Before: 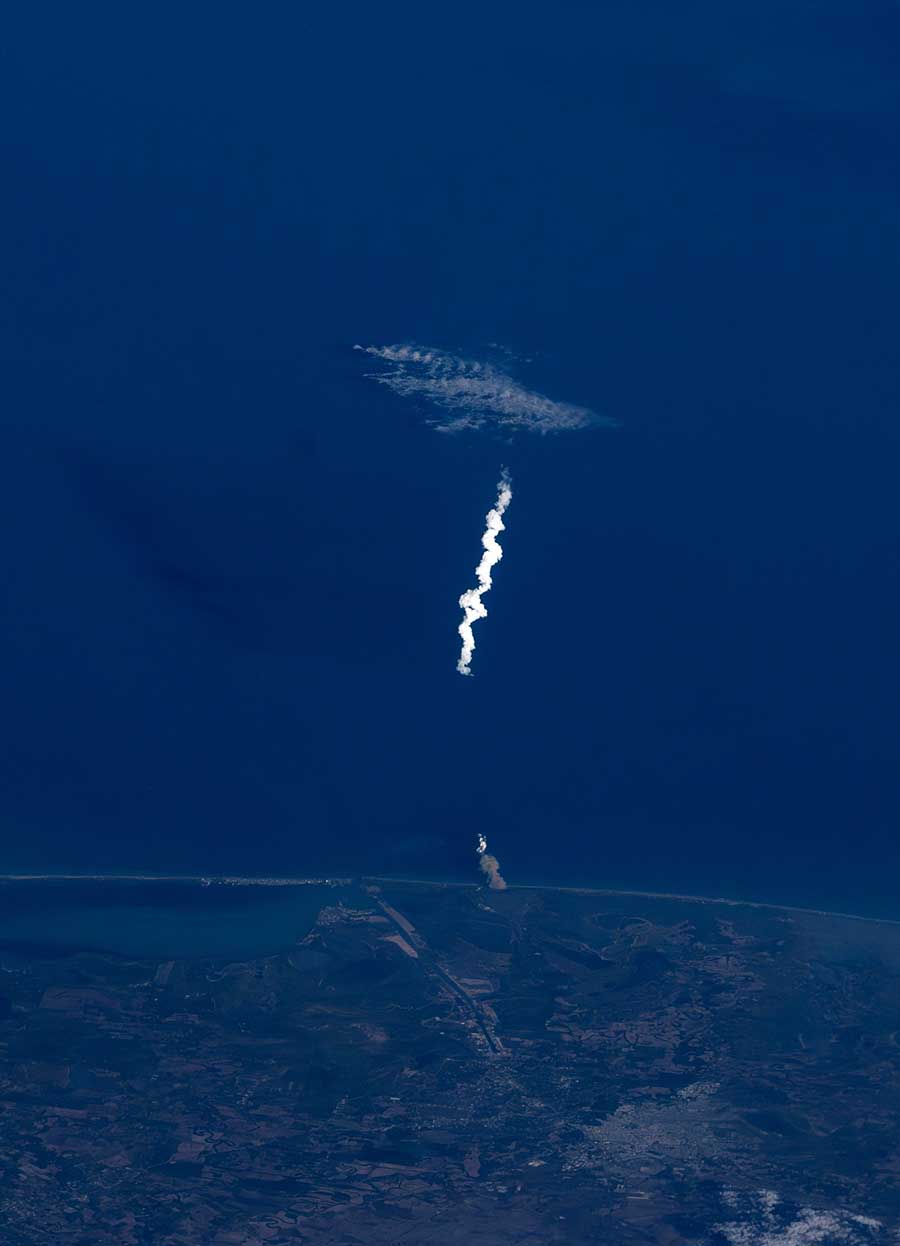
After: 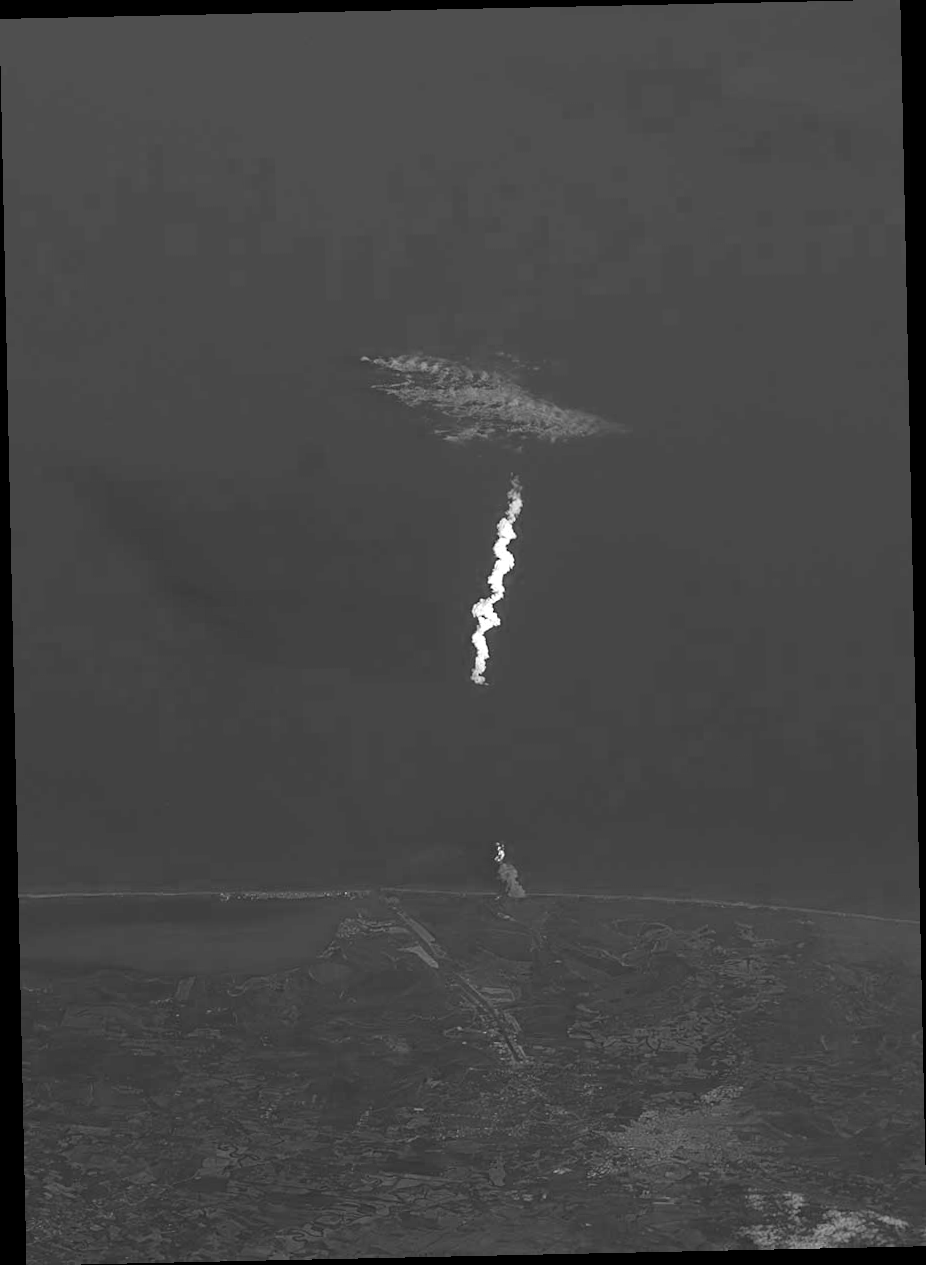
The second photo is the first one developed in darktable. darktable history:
rotate and perspective: rotation -1.24°, automatic cropping off
exposure: exposure 0.236 EV, compensate highlight preservation false
color calibration: output gray [0.246, 0.254, 0.501, 0], gray › normalize channels true, illuminant same as pipeline (D50), adaptation XYZ, x 0.346, y 0.359, gamut compression 0
